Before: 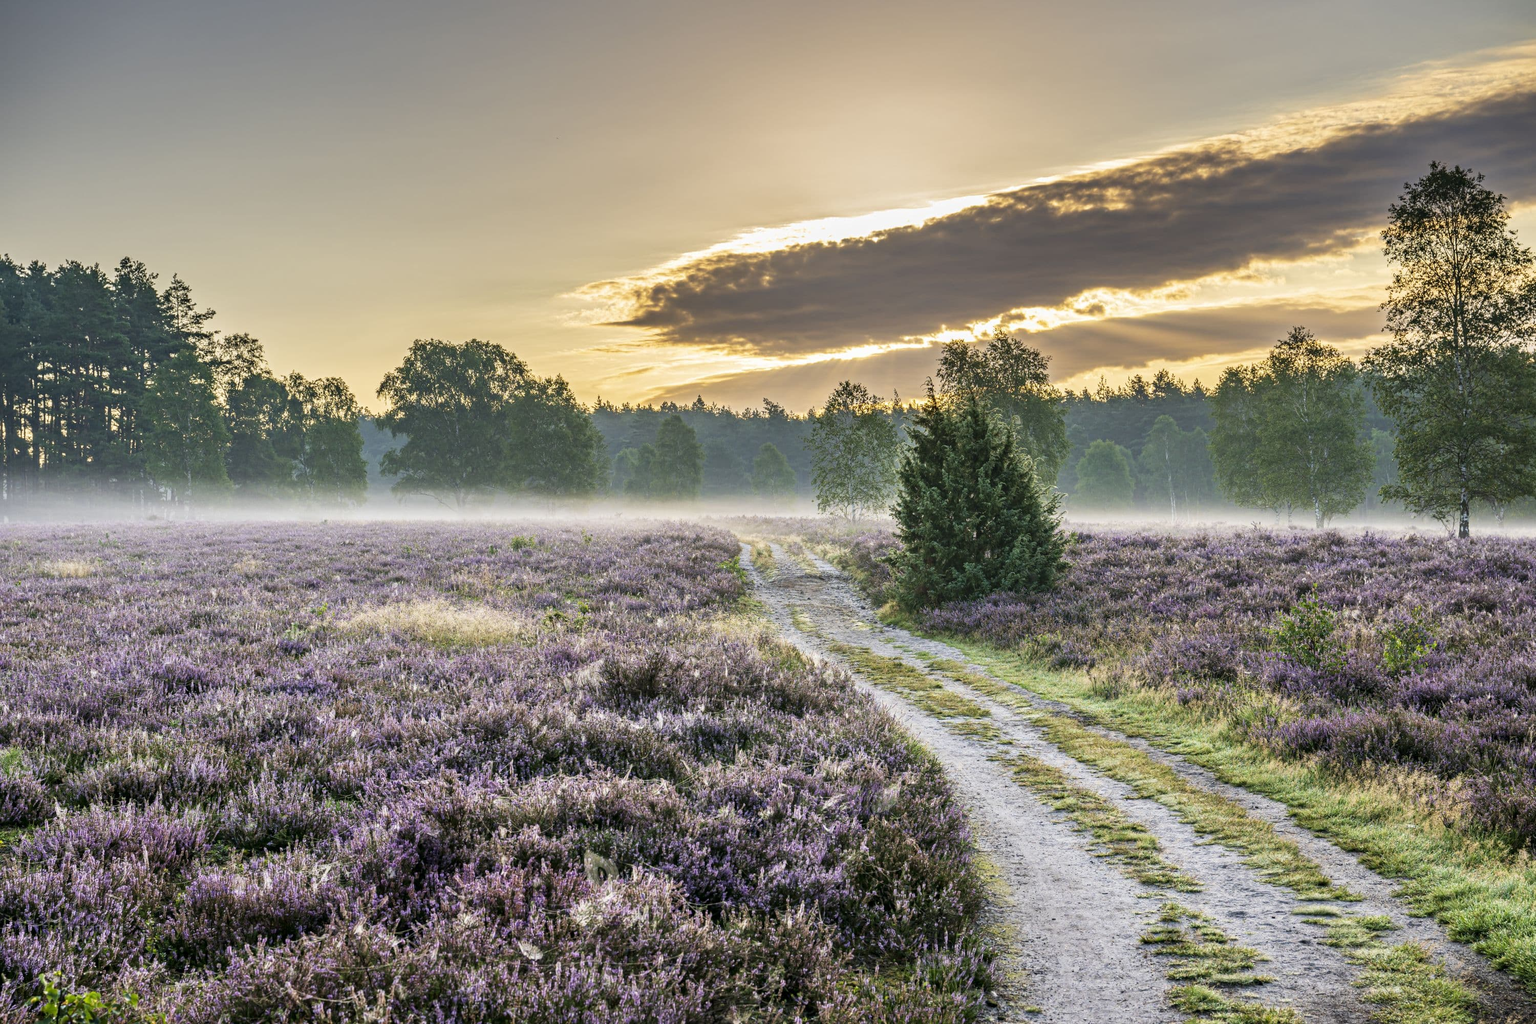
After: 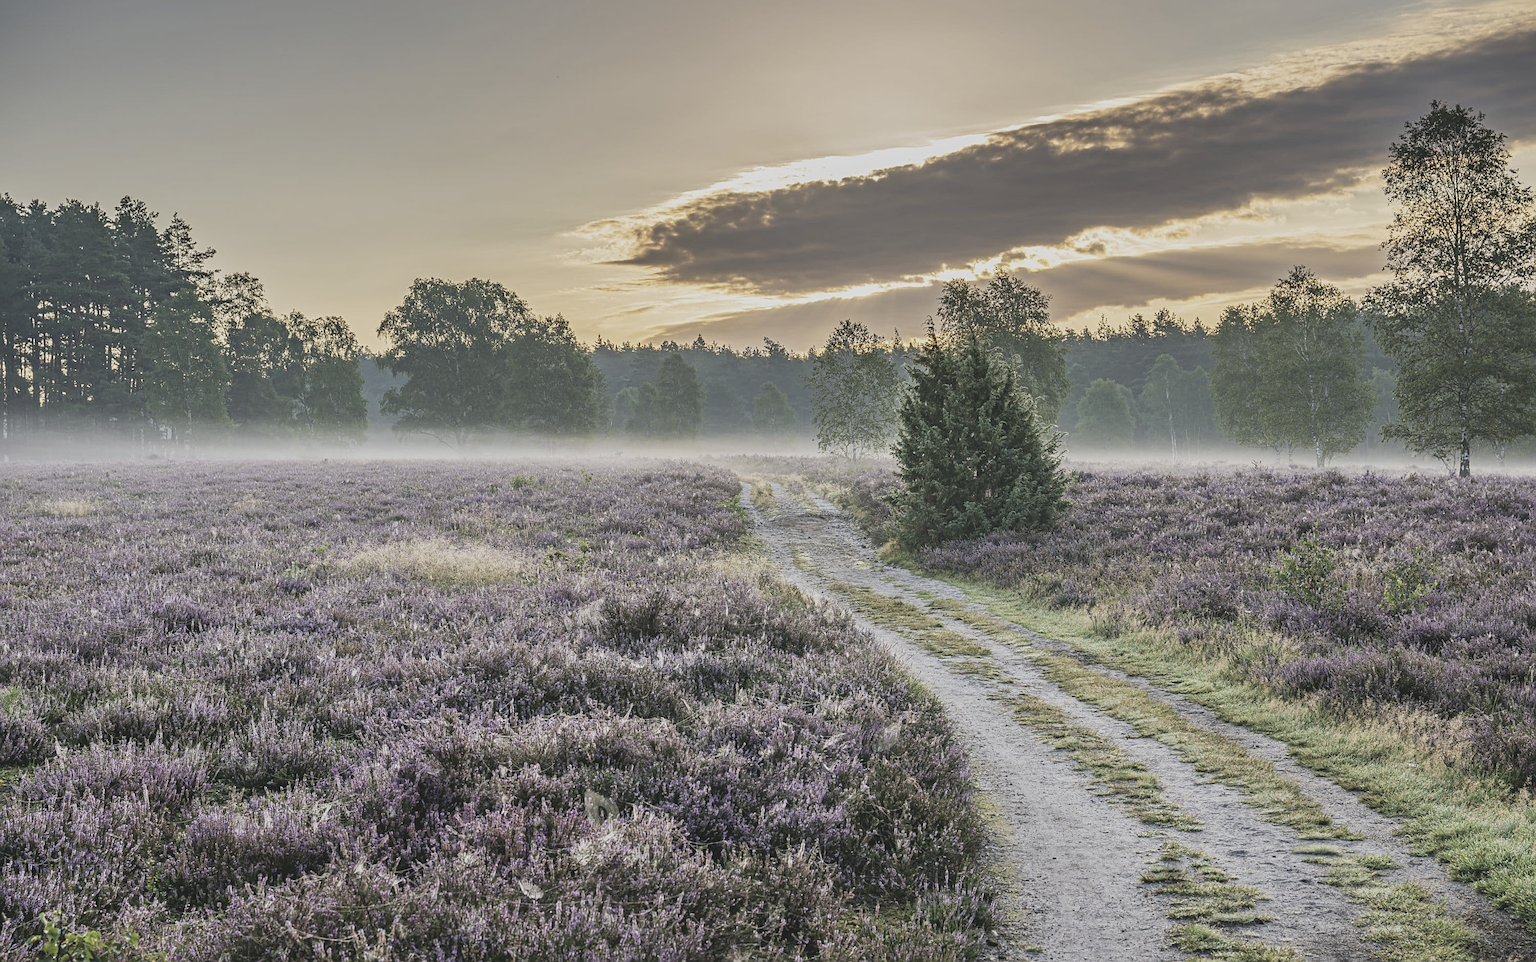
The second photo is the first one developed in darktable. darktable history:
crop and rotate: top 6.048%
contrast brightness saturation: contrast -0.242, saturation -0.448
sharpen: on, module defaults
